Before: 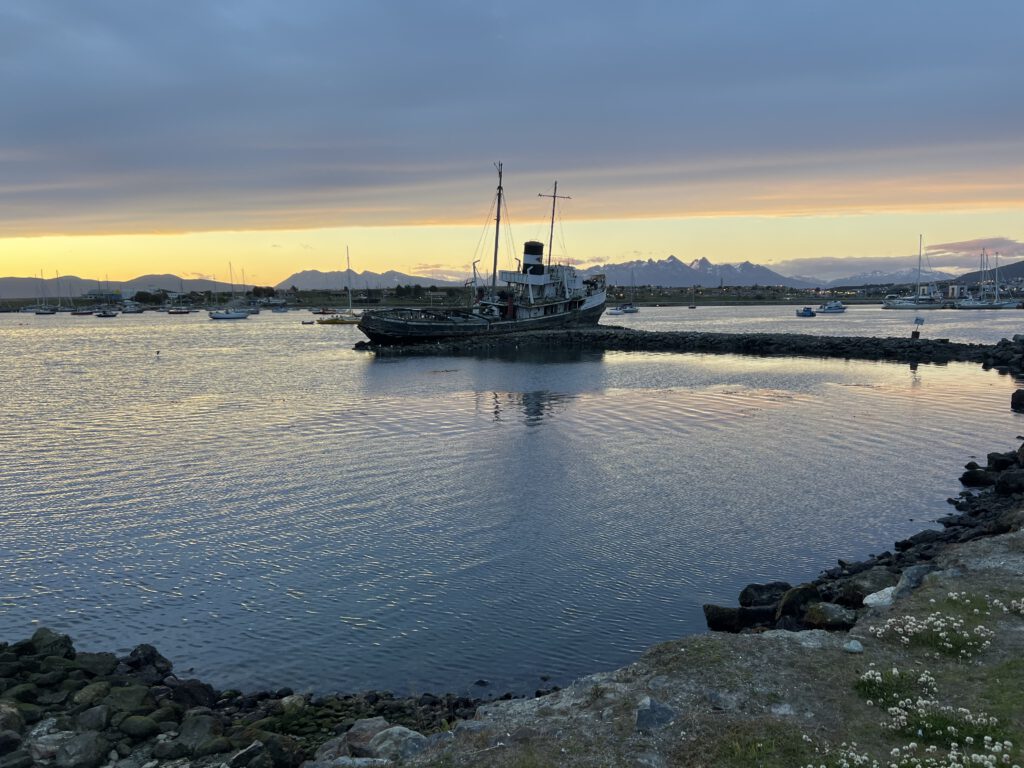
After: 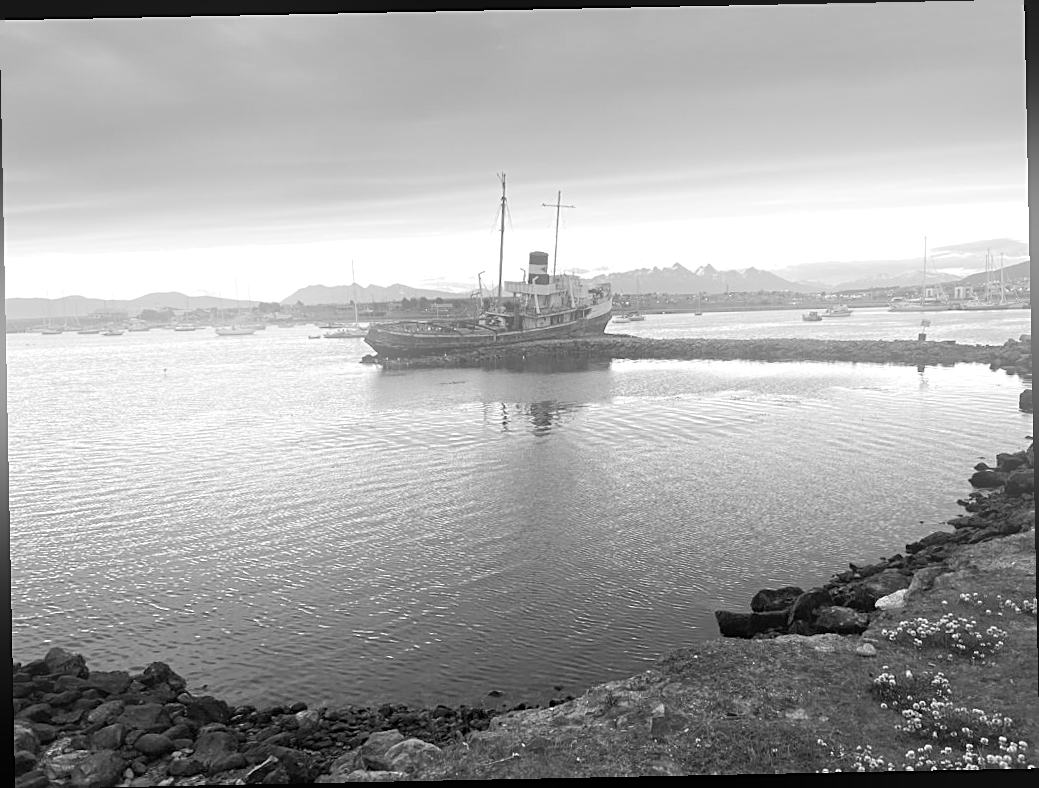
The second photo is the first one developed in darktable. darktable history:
rotate and perspective: rotation -1.17°, automatic cropping off
sharpen: on, module defaults
exposure: exposure 0.785 EV, compensate highlight preservation false
bloom: on, module defaults
monochrome: on, module defaults
